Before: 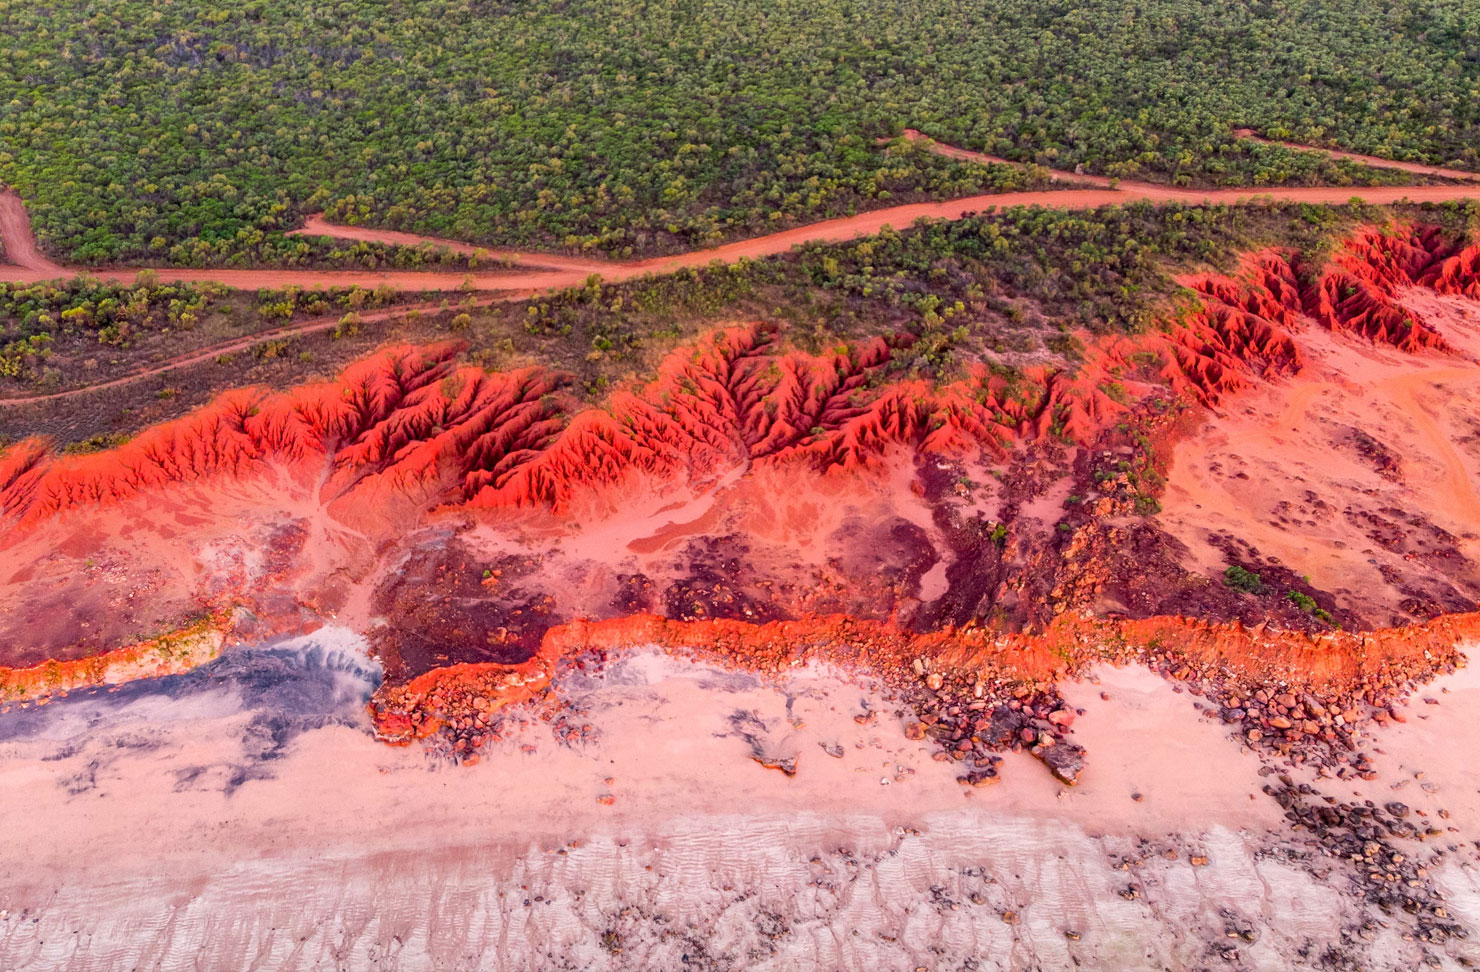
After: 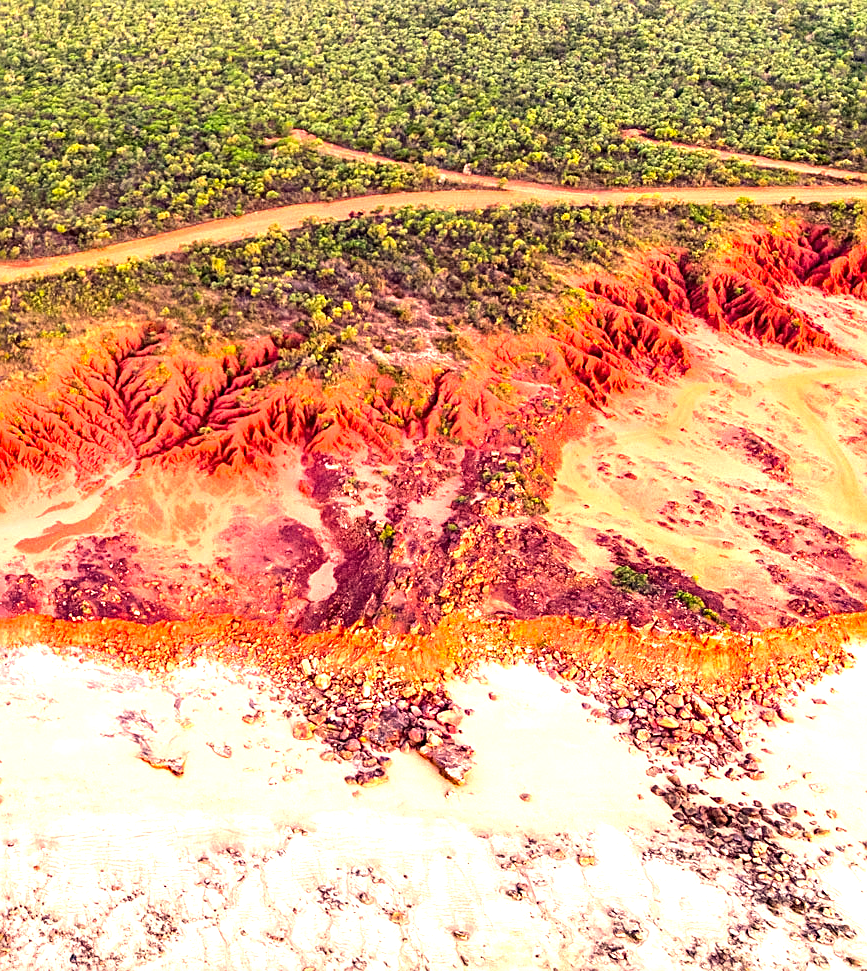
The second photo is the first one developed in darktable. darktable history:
tone equalizer: -8 EV -0.417 EV, -7 EV -0.389 EV, -6 EV -0.333 EV, -5 EV -0.222 EV, -3 EV 0.222 EV, -2 EV 0.333 EV, -1 EV 0.389 EV, +0 EV 0.417 EV, edges refinement/feathering 500, mask exposure compensation -1.57 EV, preserve details no
color correction: highlights a* 2.72, highlights b* 22.8
sharpen: on, module defaults
crop: left 41.402%
exposure: exposure 1.223 EV, compensate highlight preservation false
